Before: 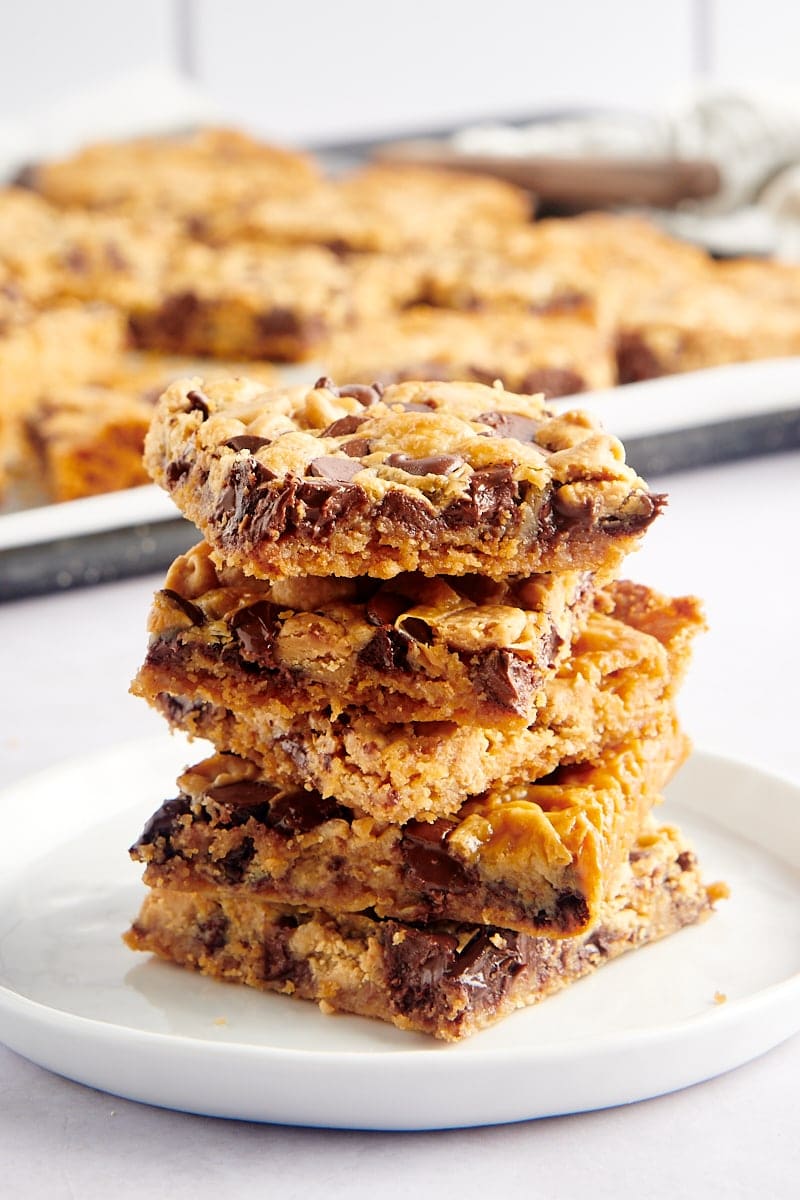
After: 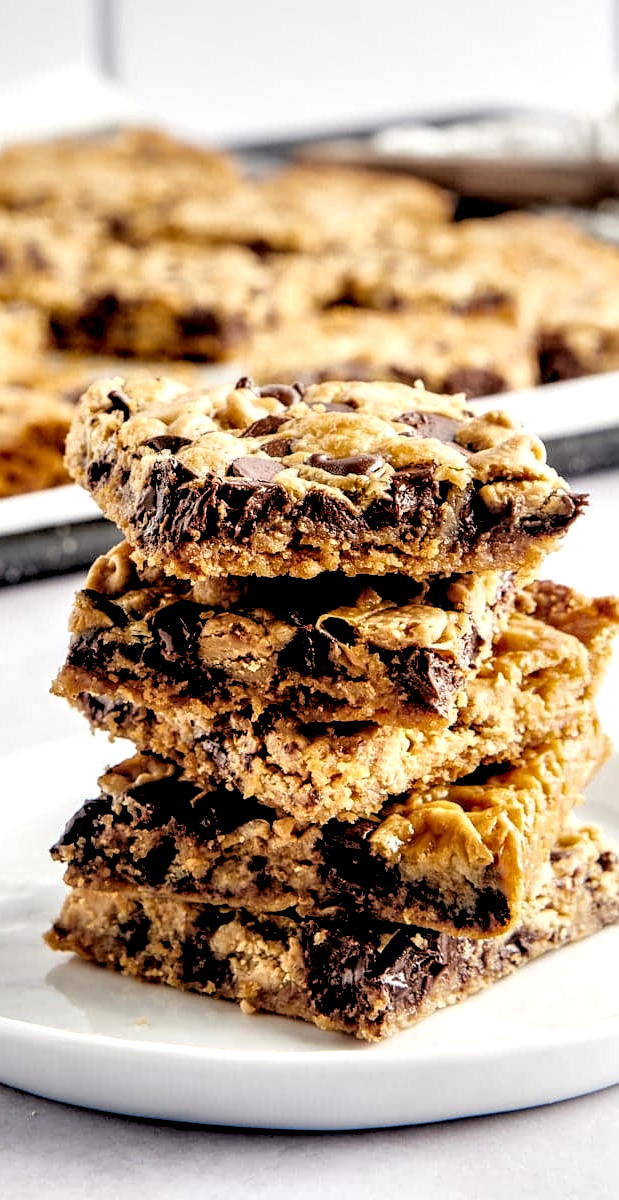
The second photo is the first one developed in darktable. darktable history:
contrast brightness saturation: contrast -0.15, brightness 0.05, saturation -0.12
exposure: black level correction 0.01, exposure 0.011 EV, compensate highlight preservation false
crop: left 9.88%, right 12.664%
local contrast: detail 203%
rgb levels: levels [[0.034, 0.472, 0.904], [0, 0.5, 1], [0, 0.5, 1]]
